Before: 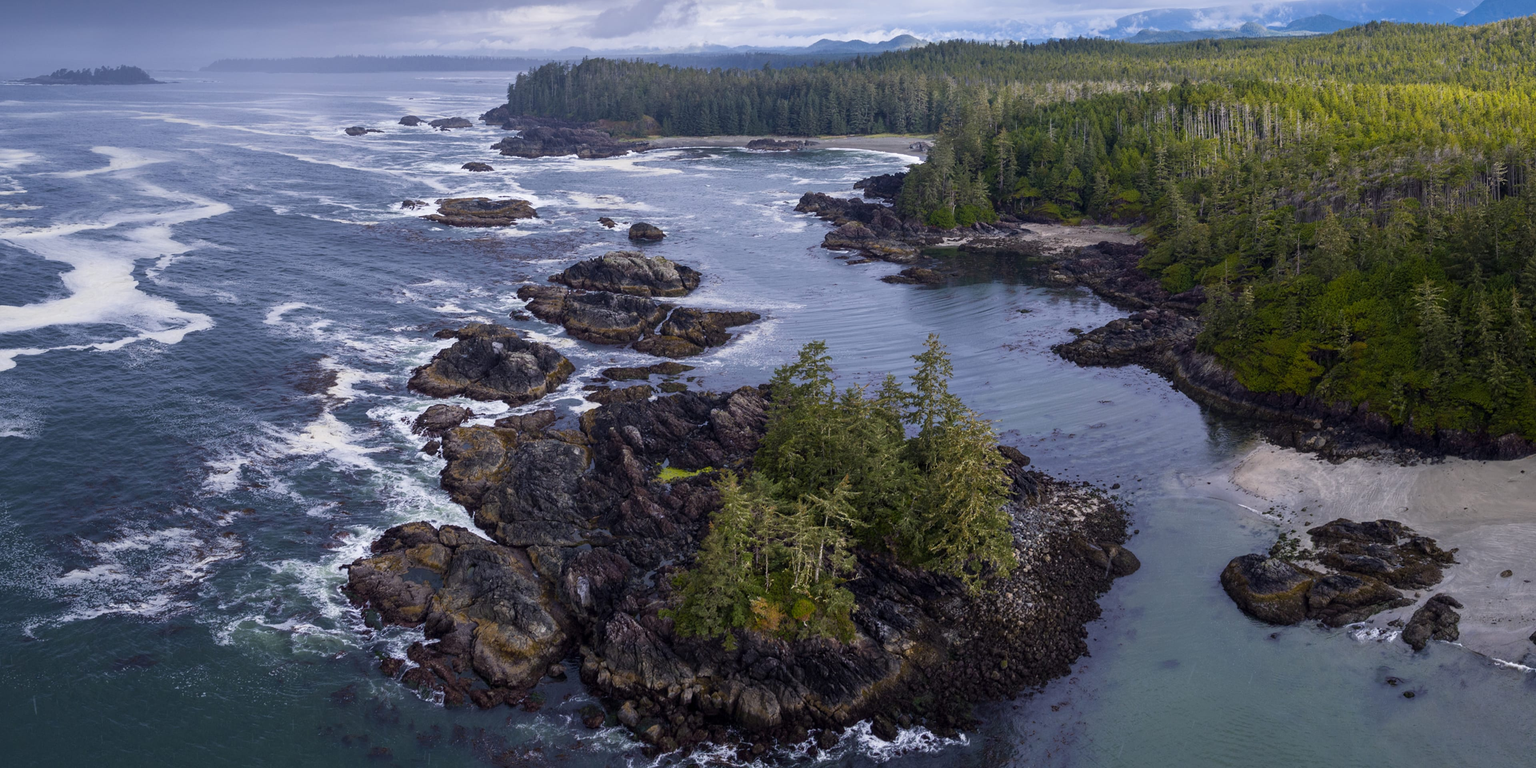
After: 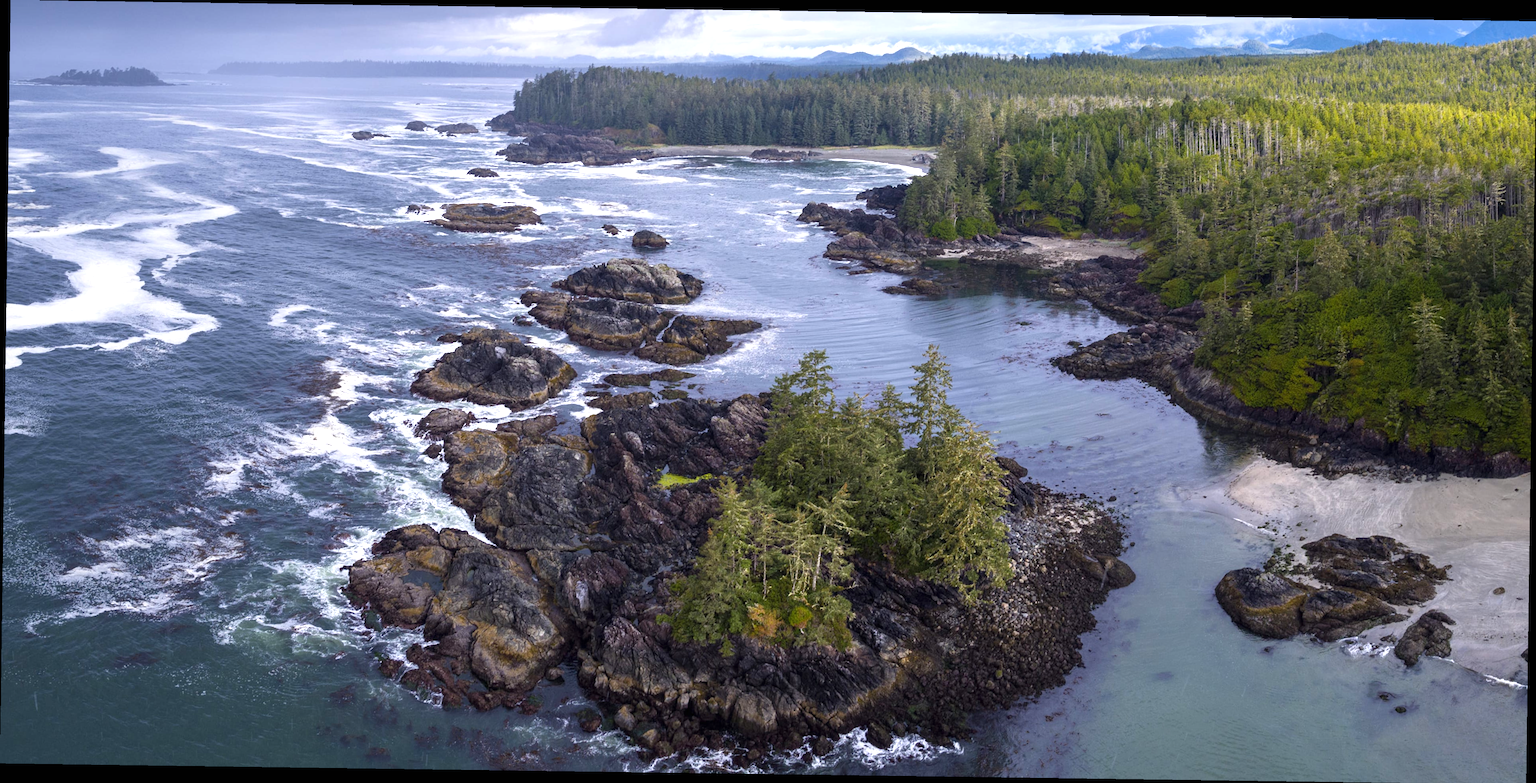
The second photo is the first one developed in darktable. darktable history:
rotate and perspective: rotation 0.8°, automatic cropping off
exposure: black level correction 0, exposure 0.7 EV, compensate exposure bias true, compensate highlight preservation false
